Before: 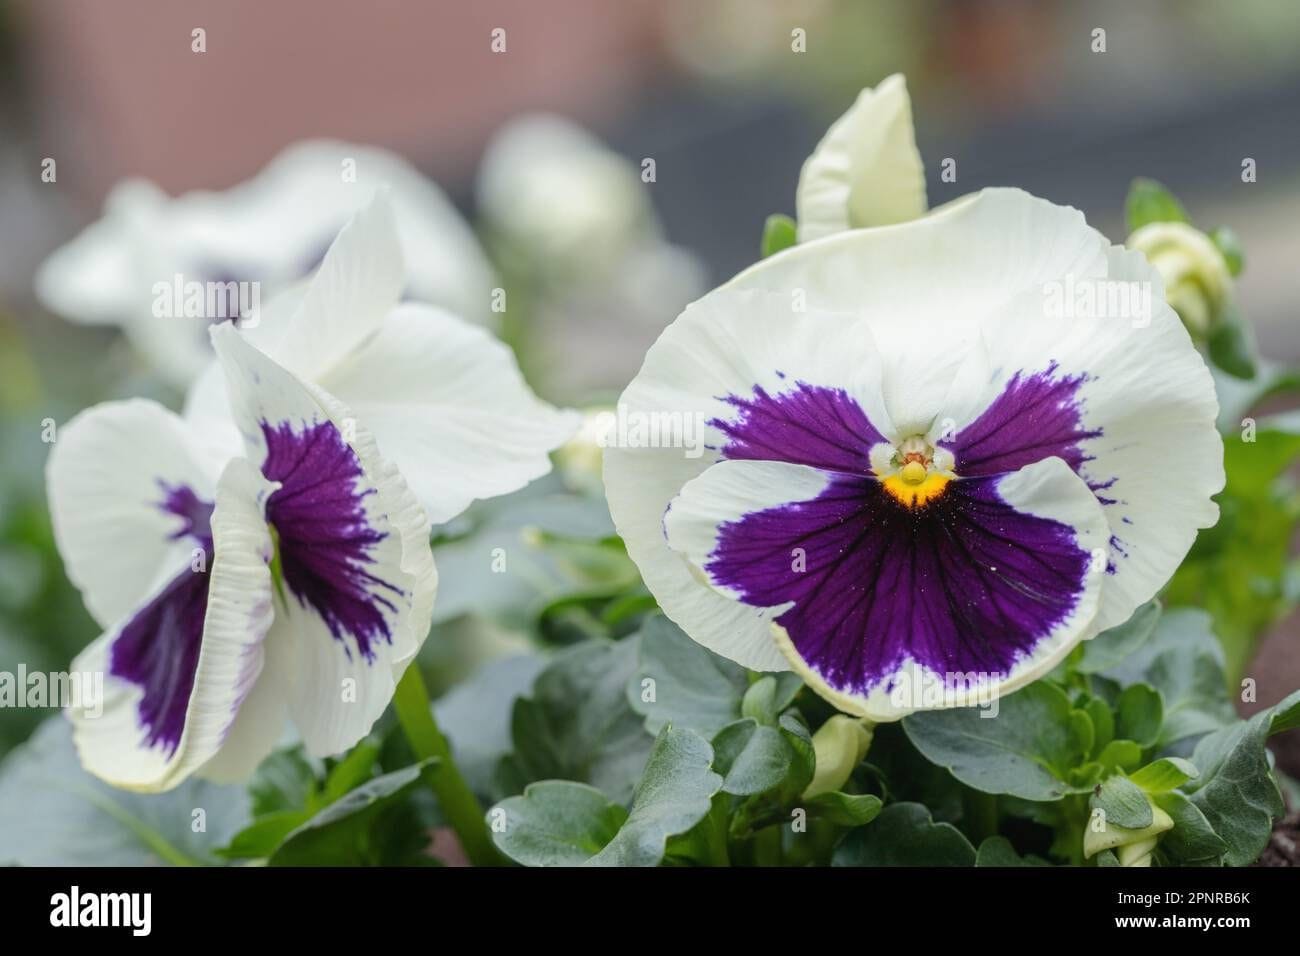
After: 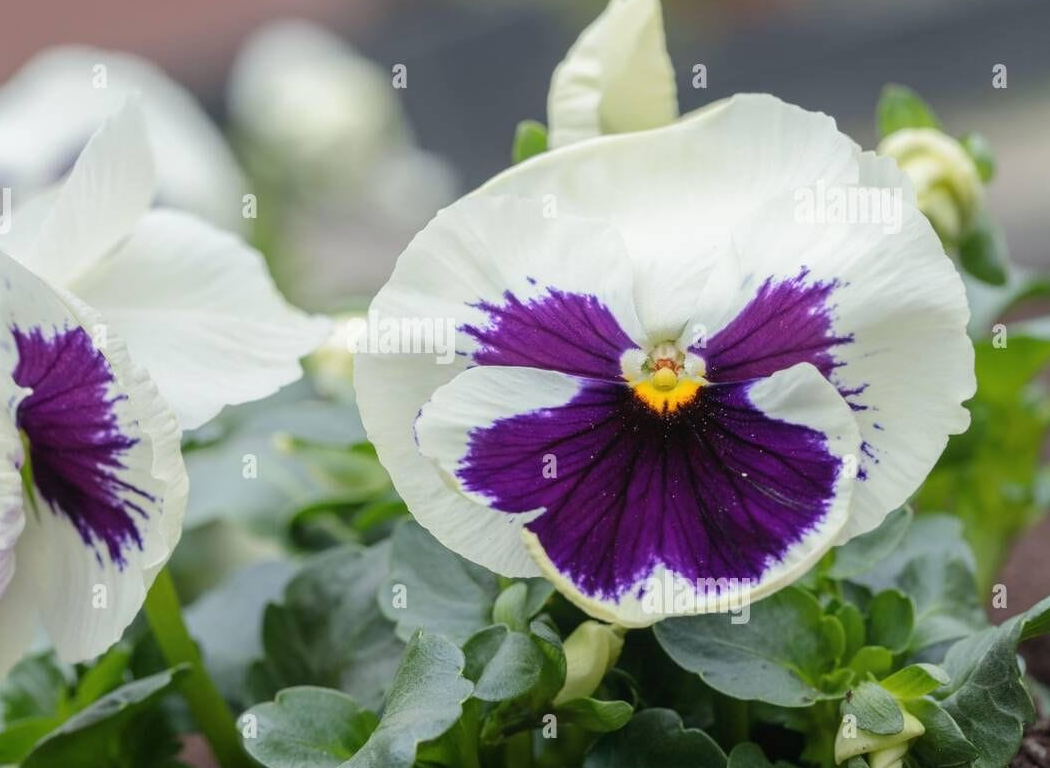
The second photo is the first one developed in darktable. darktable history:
crop: left 19.185%, top 9.917%, right 0.001%, bottom 9.658%
